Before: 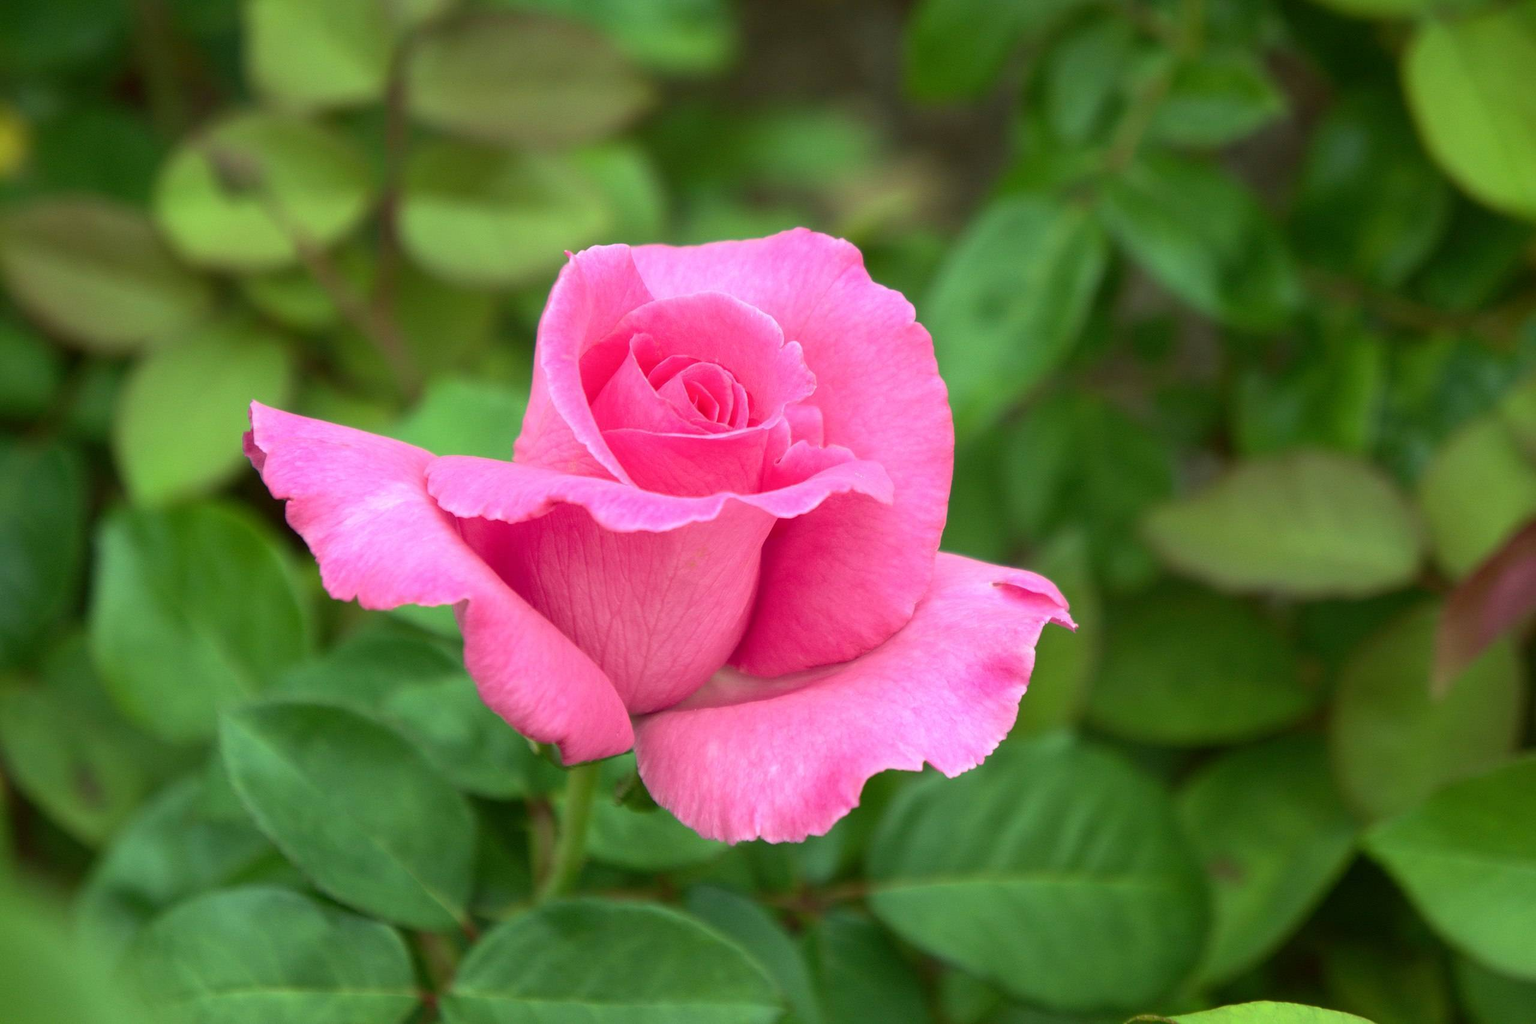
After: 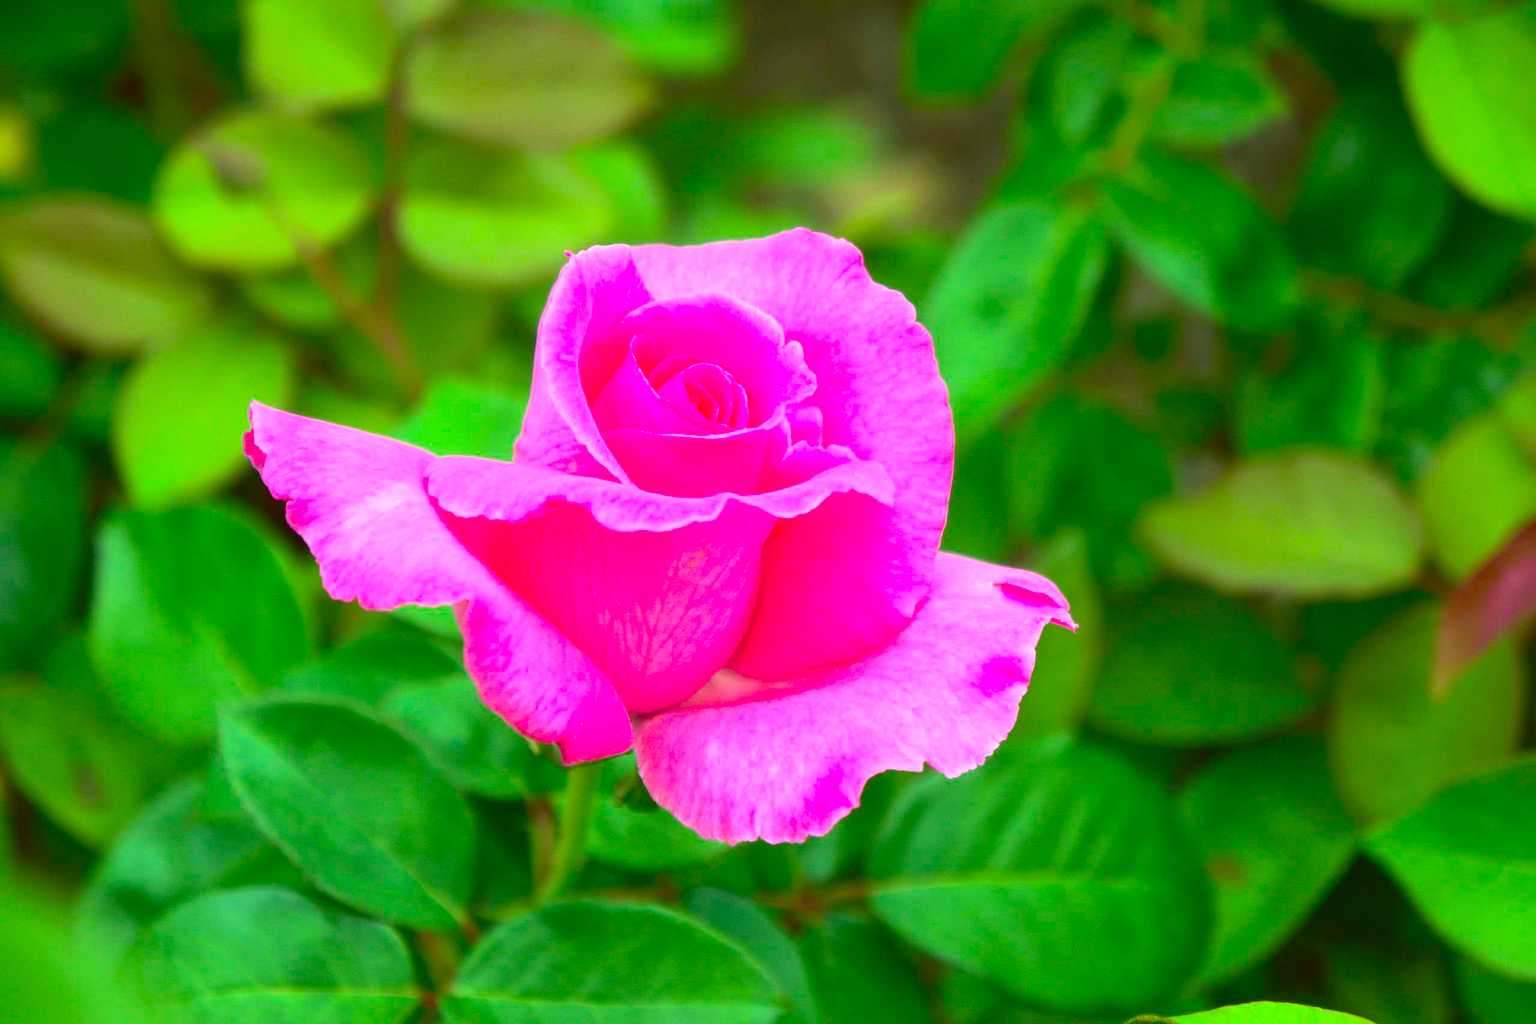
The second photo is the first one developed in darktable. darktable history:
contrast brightness saturation: contrast 0.2, brightness 0.2, saturation 0.8
white balance: red 0.98, blue 1.034
